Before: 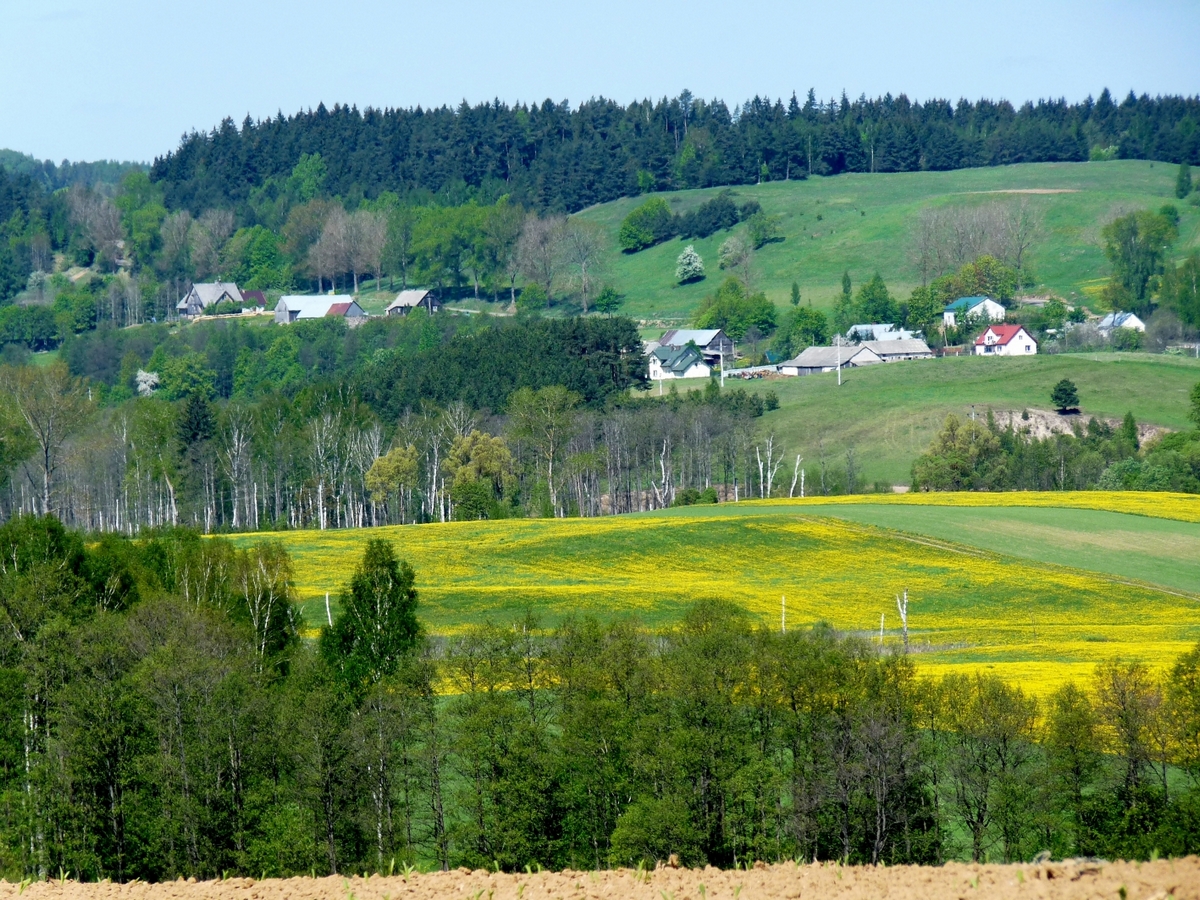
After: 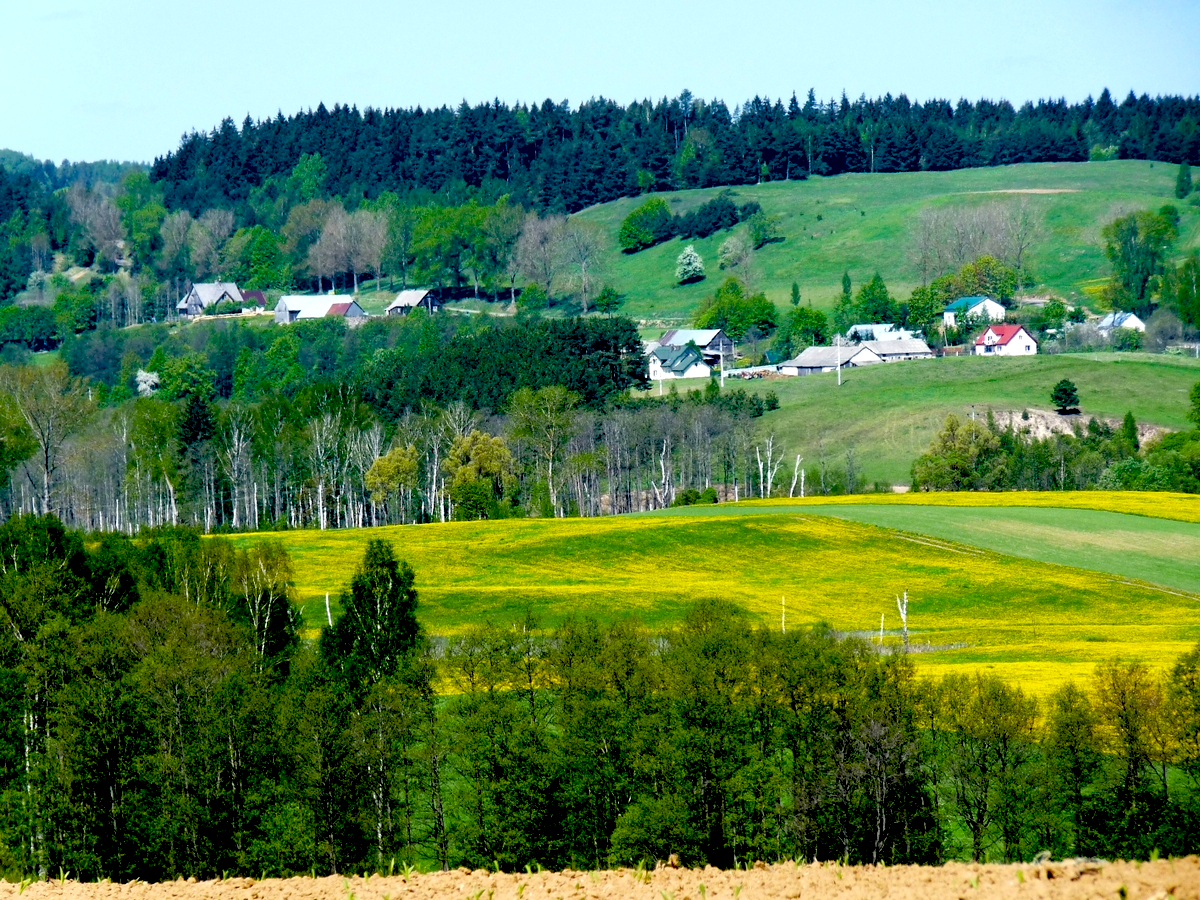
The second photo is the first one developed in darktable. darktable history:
exposure: black level correction 0.03, exposure 0.313 EV, compensate highlight preservation false
color balance rgb: perceptual saturation grading › global saturation 10.162%, saturation formula JzAzBz (2021)
color zones: curves: ch1 [(0, 0.513) (0.143, 0.524) (0.286, 0.511) (0.429, 0.506) (0.571, 0.503) (0.714, 0.503) (0.857, 0.508) (1, 0.513)]
